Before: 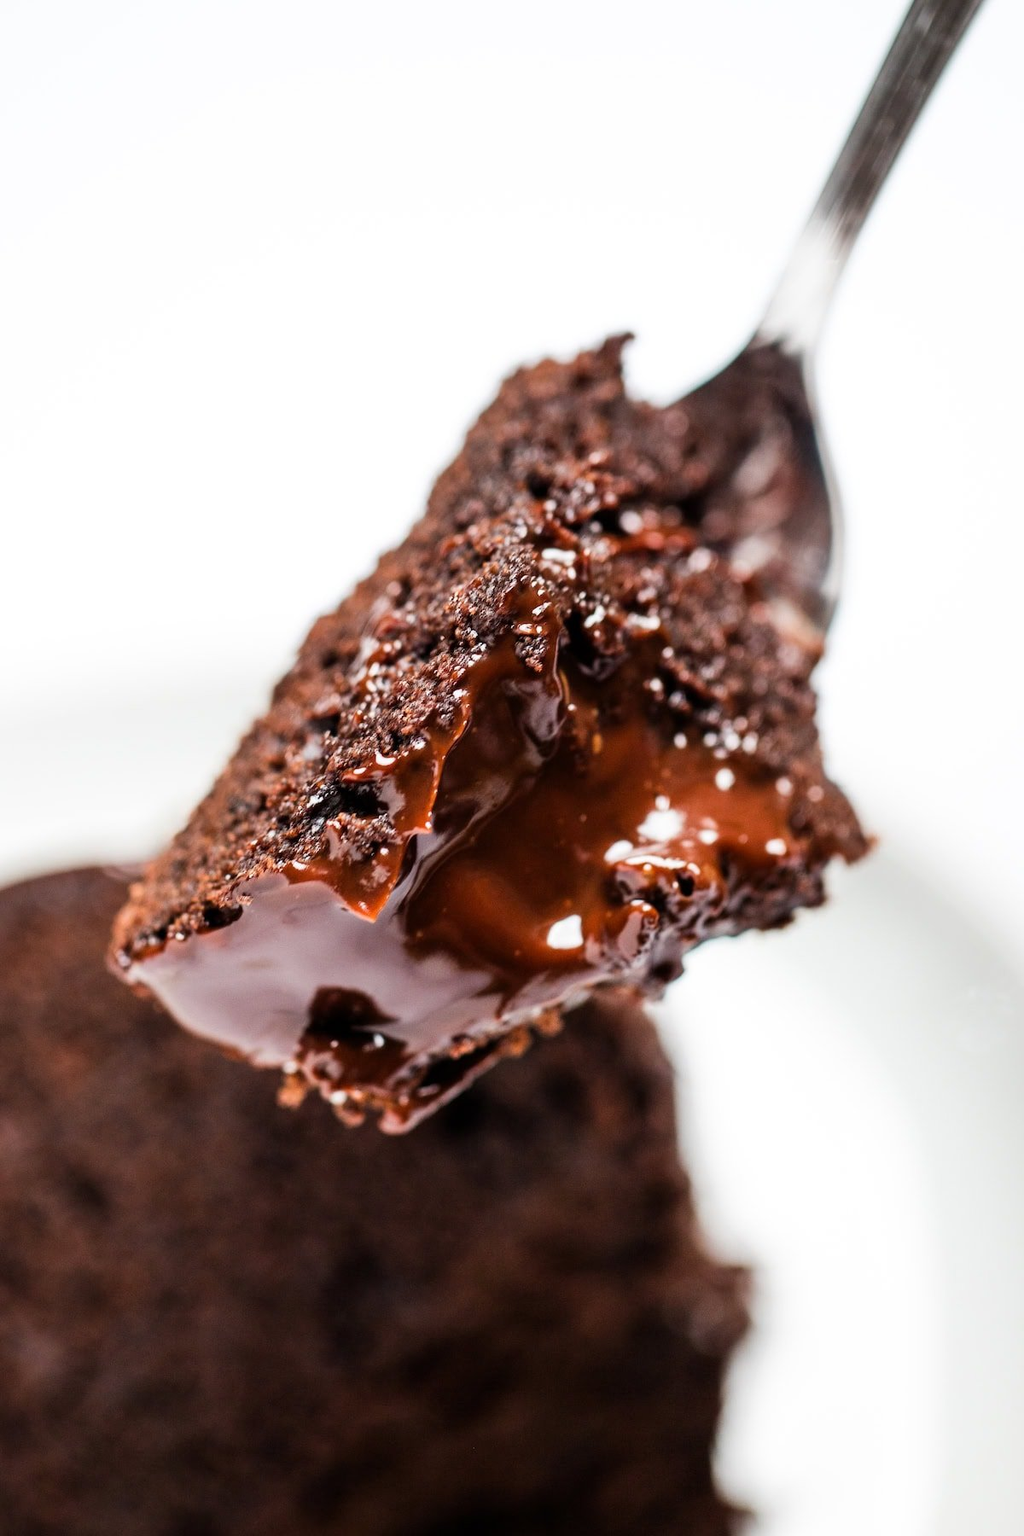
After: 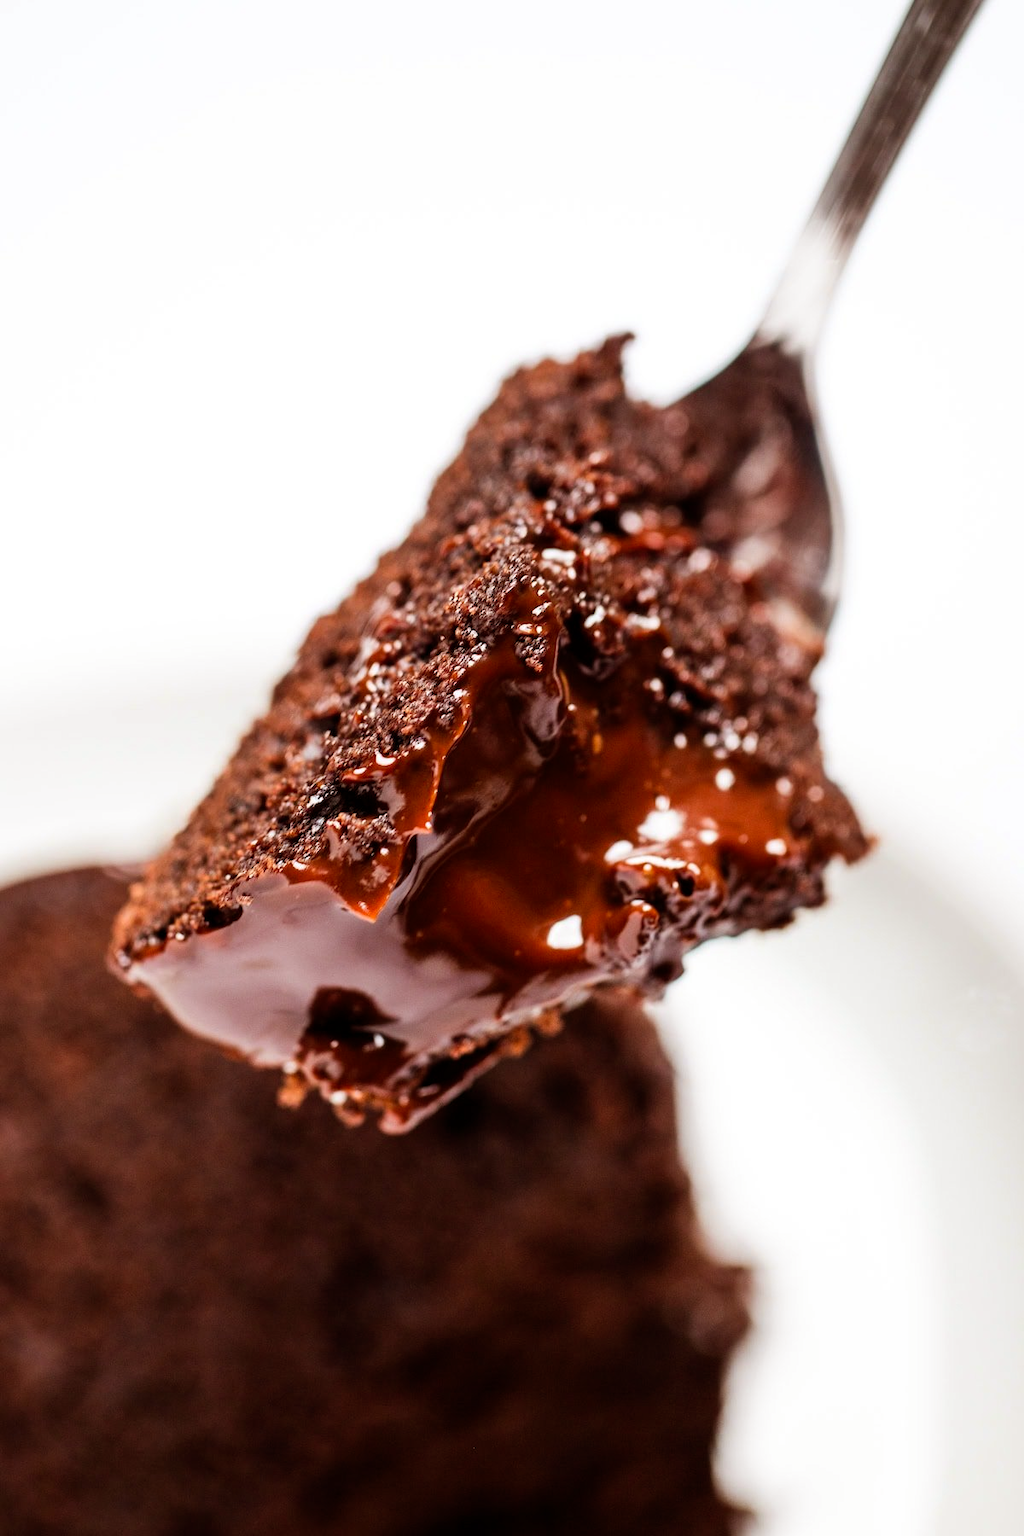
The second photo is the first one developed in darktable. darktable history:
rgb levels: mode RGB, independent channels, levels [[0, 0.5, 1], [0, 0.521, 1], [0, 0.536, 1]]
tone equalizer: on, module defaults
